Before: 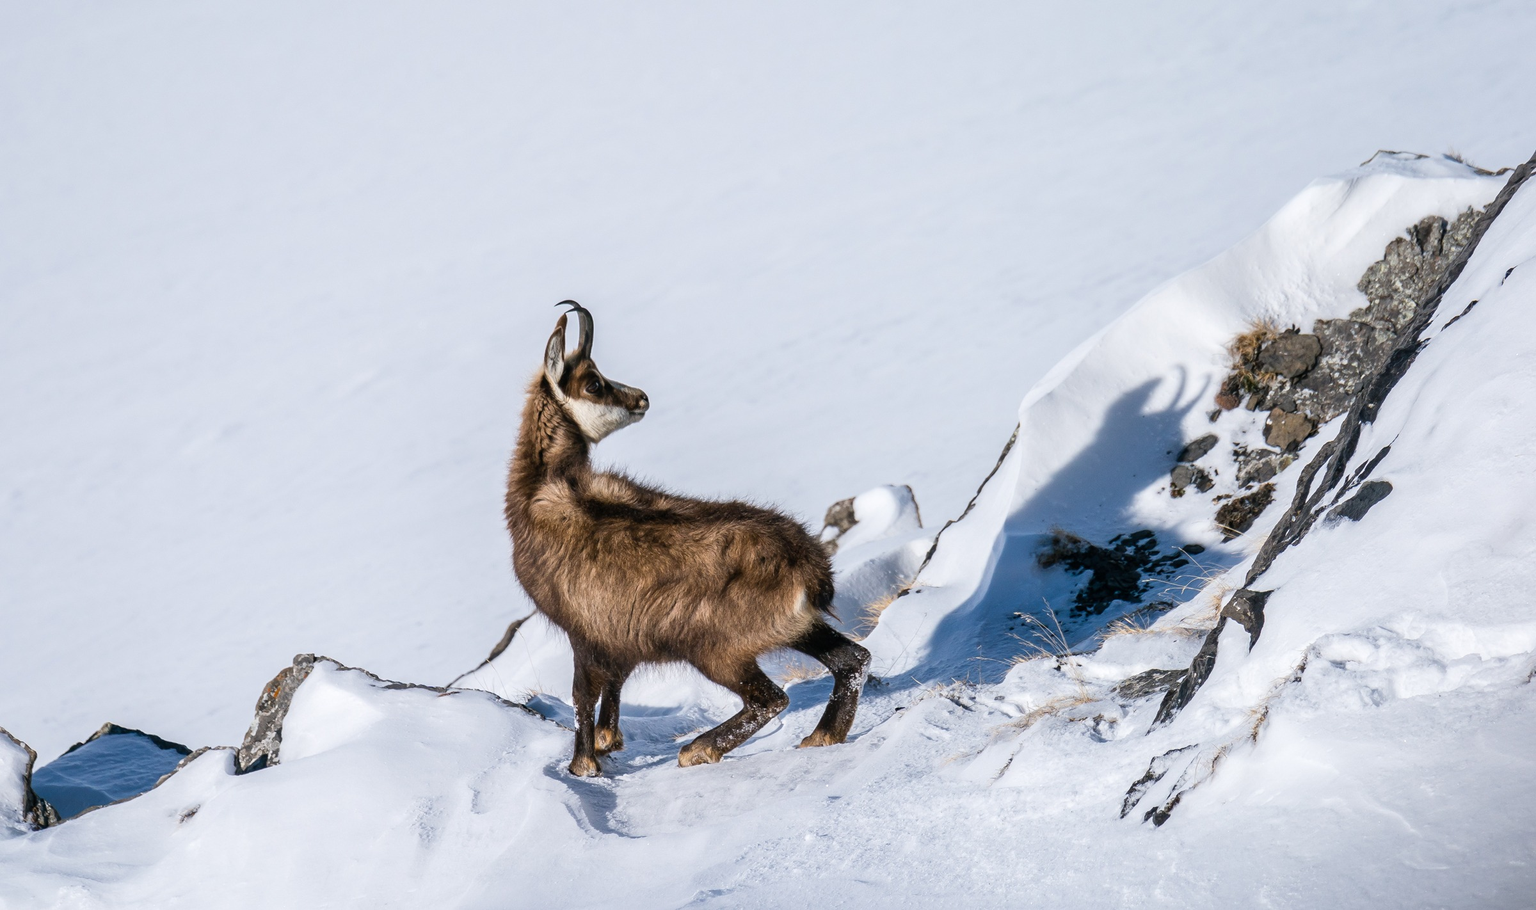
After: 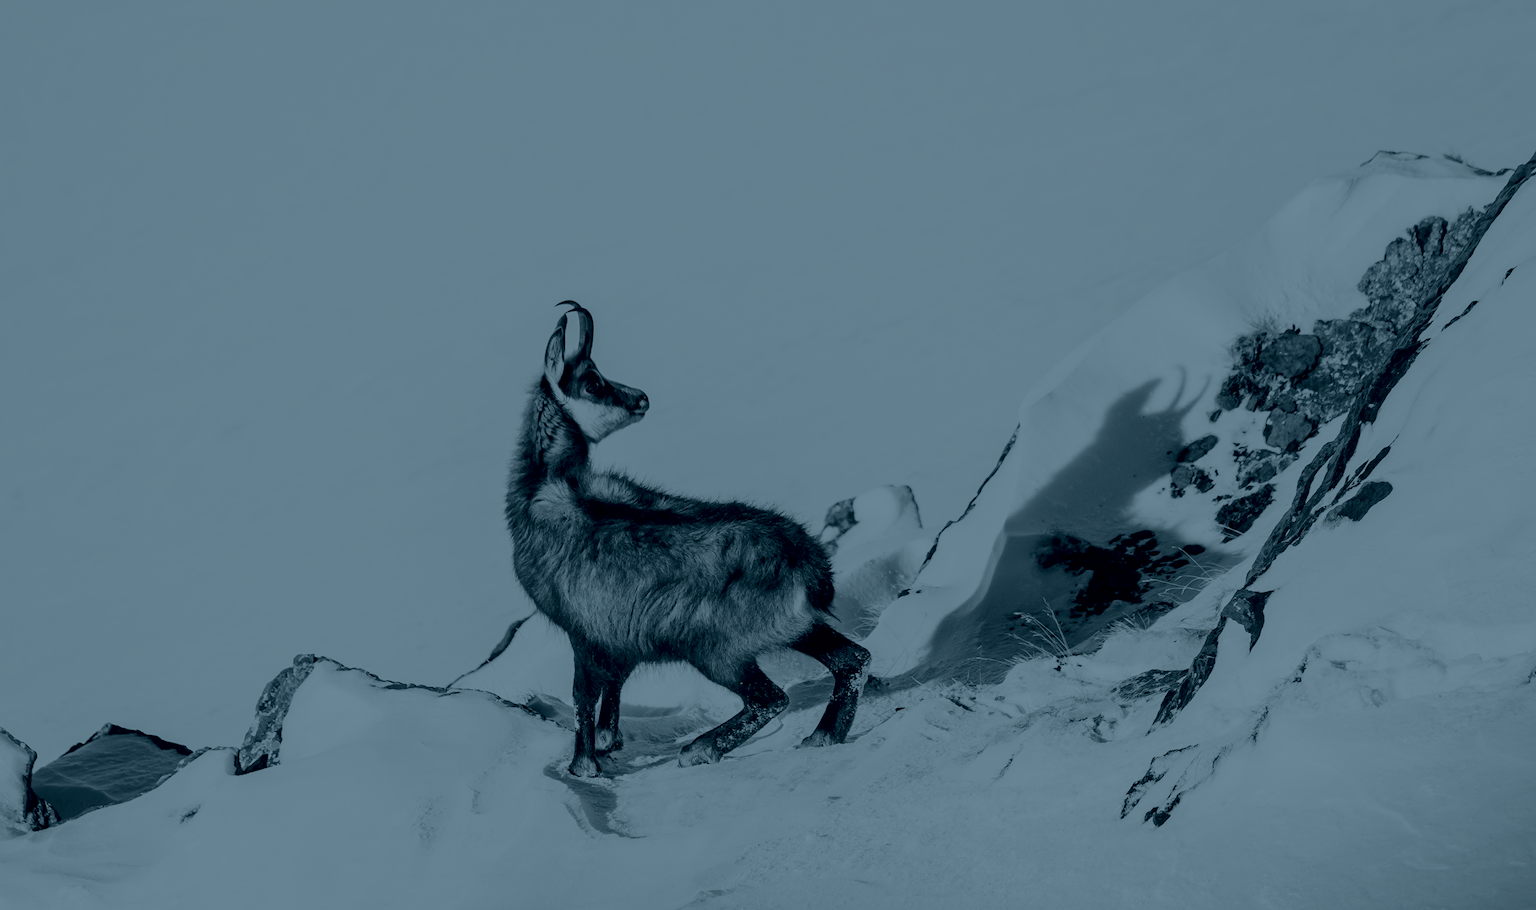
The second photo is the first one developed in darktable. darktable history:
colorize: hue 194.4°, saturation 29%, source mix 61.75%, lightness 3.98%, version 1
base curve: curves: ch0 [(0, 0) (0.032, 0.025) (0.121, 0.166) (0.206, 0.329) (0.605, 0.79) (1, 1)], preserve colors none
